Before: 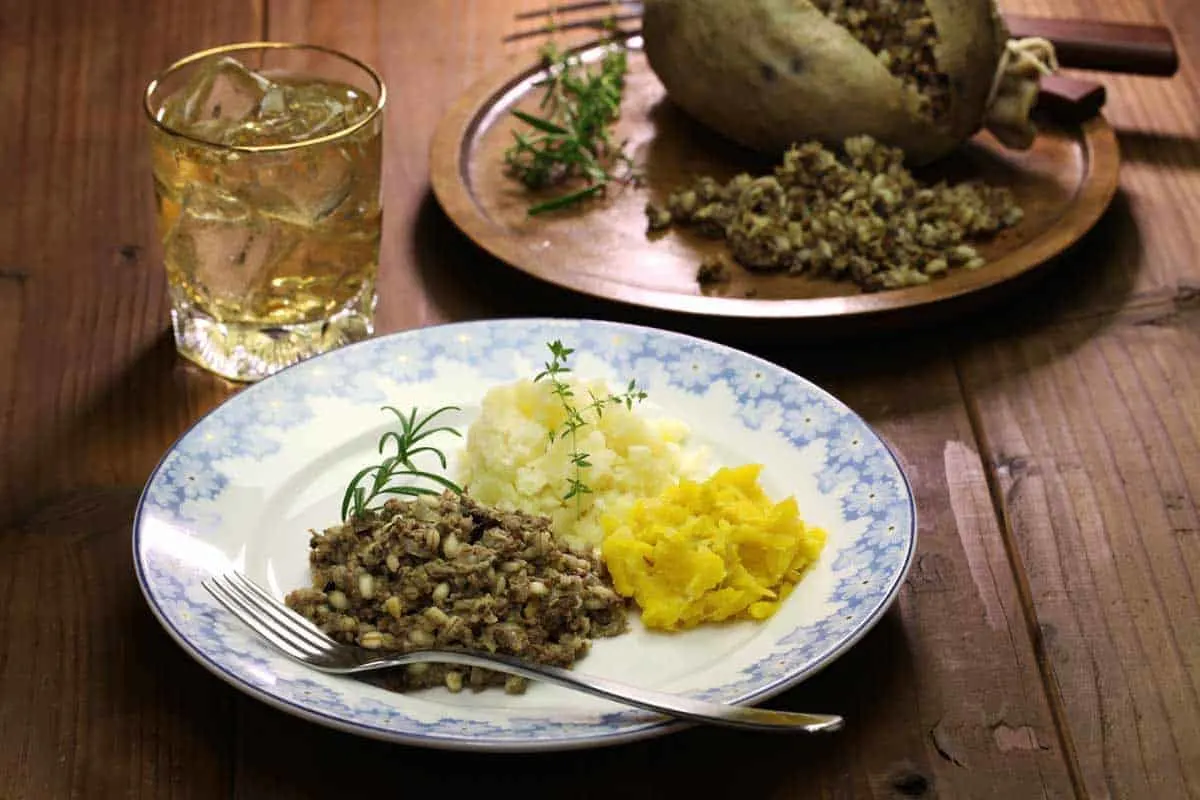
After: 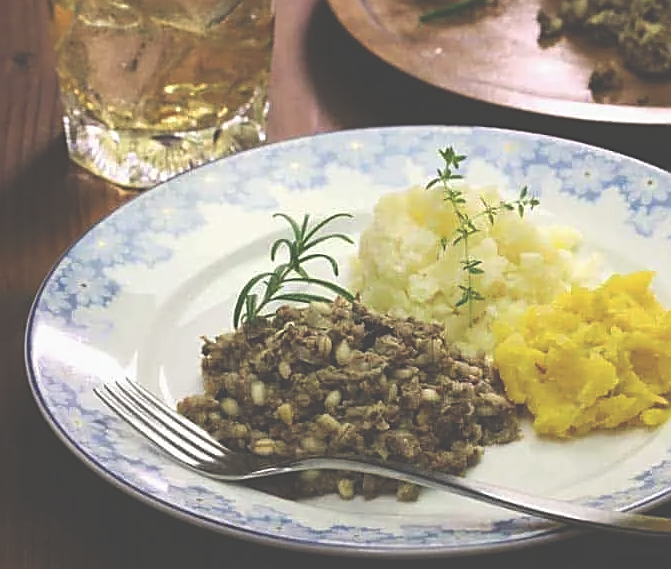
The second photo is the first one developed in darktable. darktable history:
sharpen: on, module defaults
exposure: black level correction -0.06, exposure -0.049 EV, compensate highlight preservation false
crop: left 9.066%, top 24.148%, right 34.979%, bottom 4.614%
